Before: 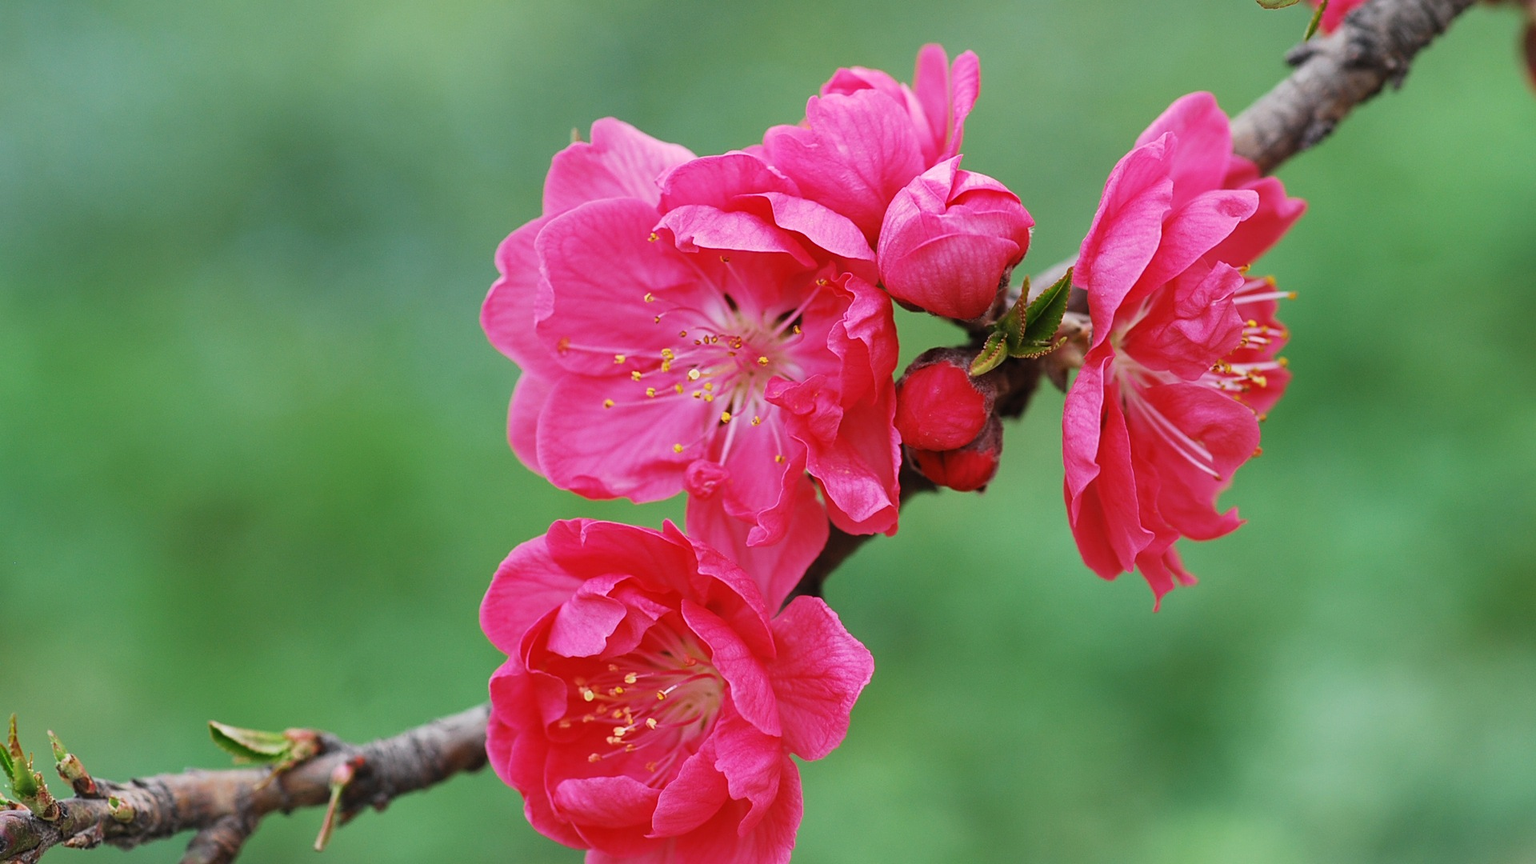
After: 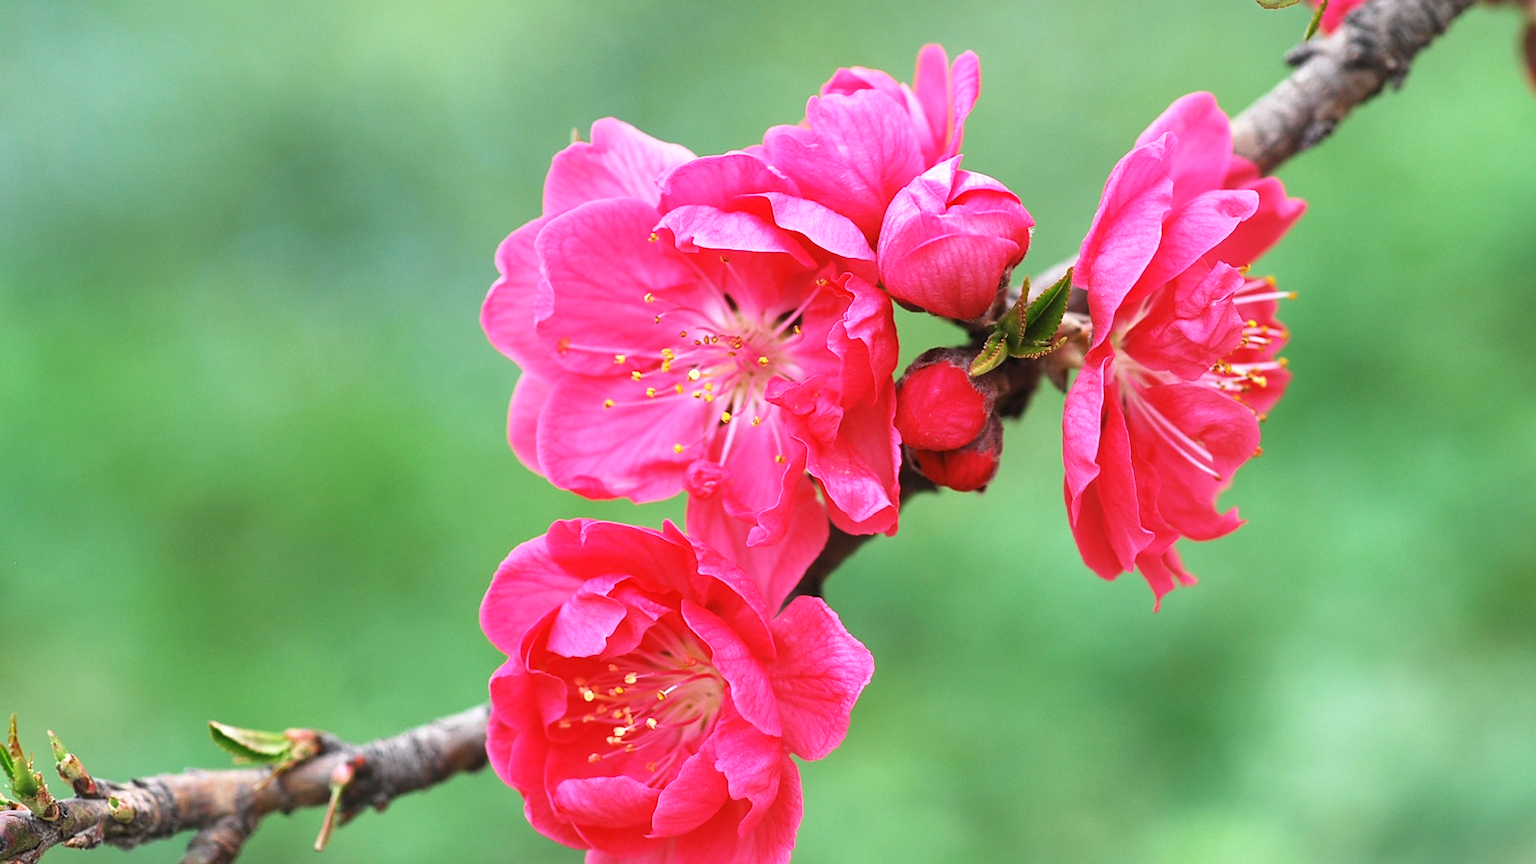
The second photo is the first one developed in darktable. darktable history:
tone equalizer: on, module defaults
exposure: exposure 0.648 EV, compensate highlight preservation false
